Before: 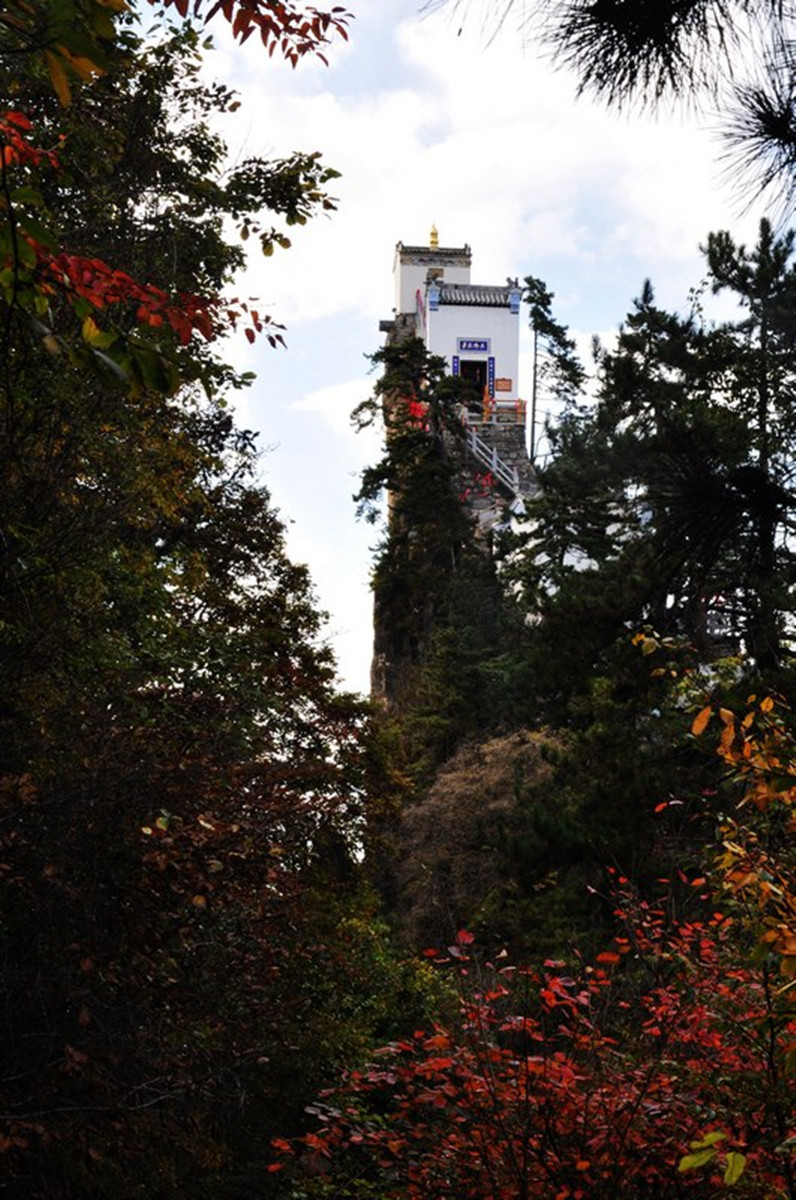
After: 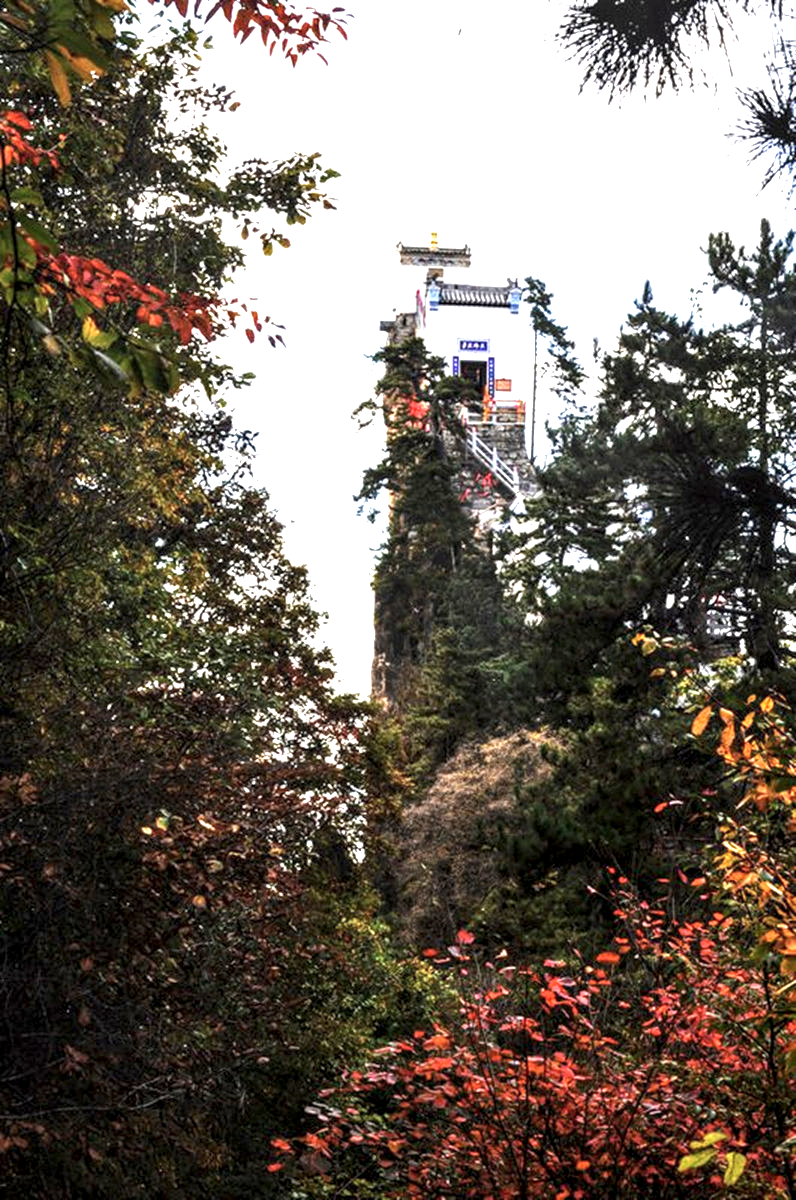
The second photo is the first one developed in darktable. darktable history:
local contrast: highlights 60%, shadows 60%, detail 160%
exposure: black level correction 0, exposure 1.45 EV, compensate exposure bias true, compensate highlight preservation false
